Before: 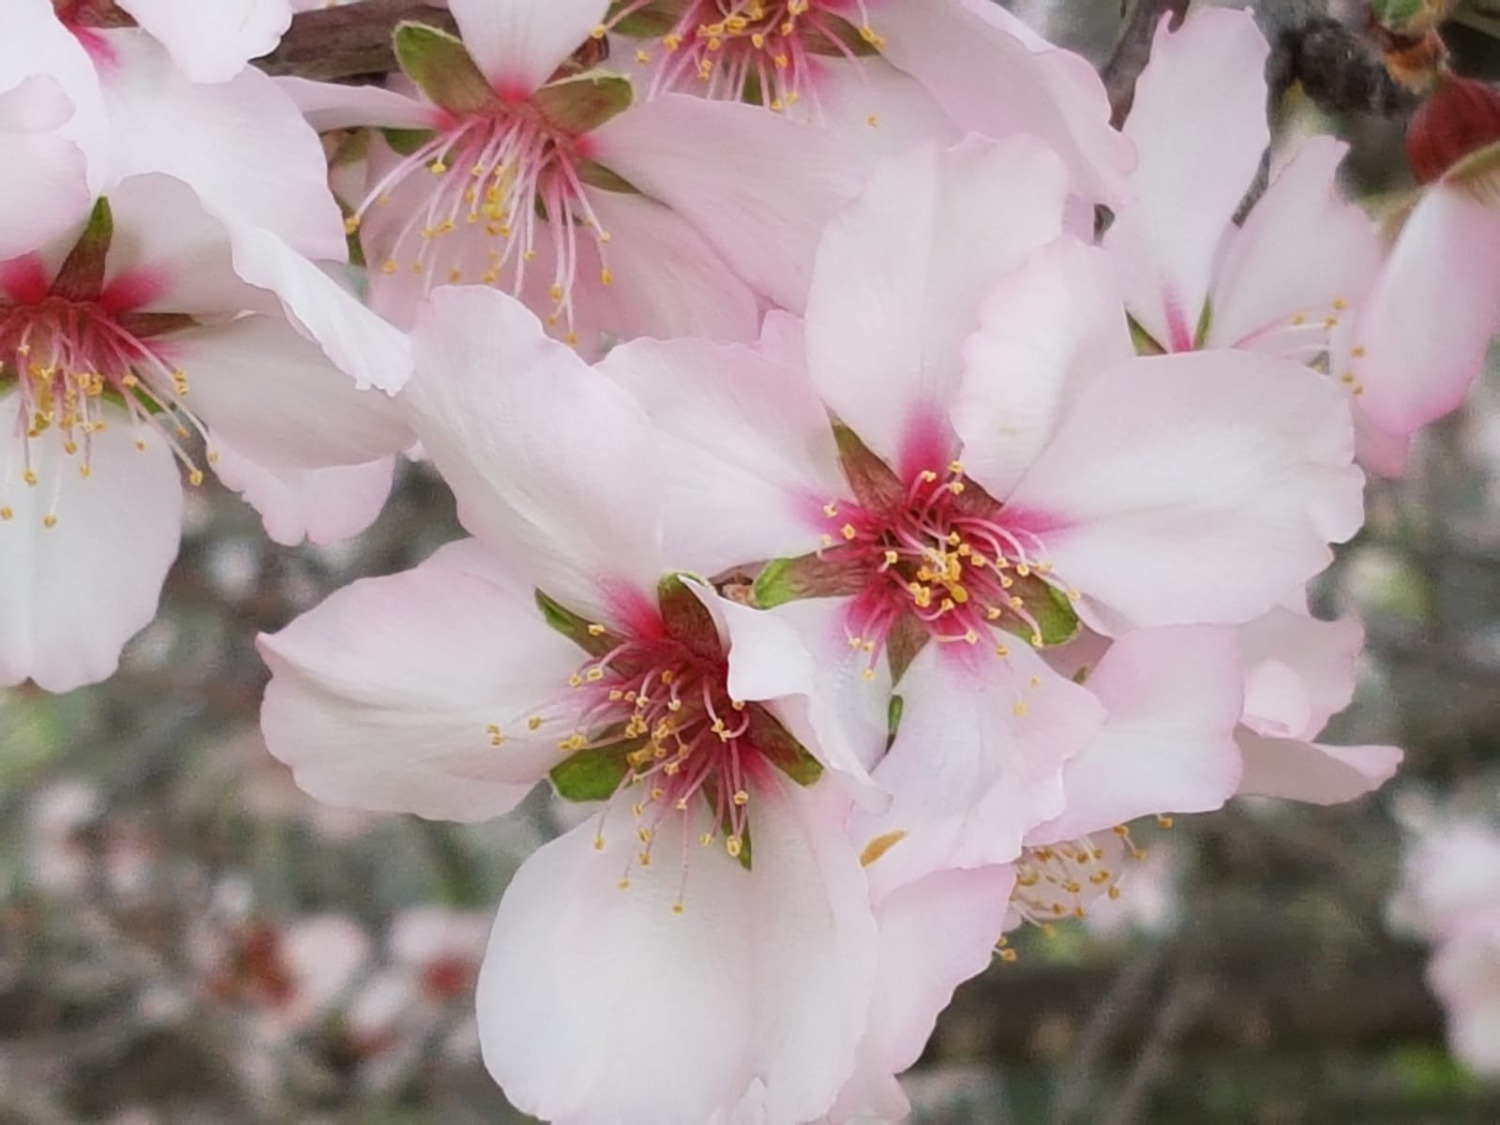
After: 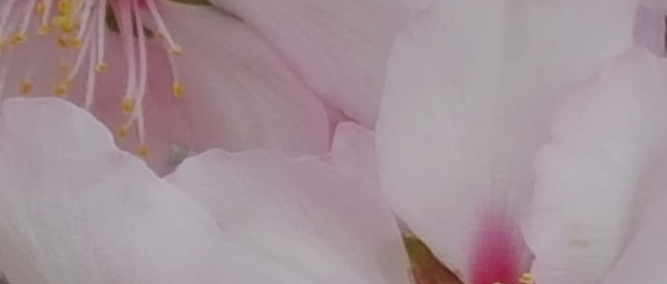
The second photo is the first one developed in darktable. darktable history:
crop: left 28.645%, top 16.796%, right 26.849%, bottom 57.875%
exposure: black level correction 0, exposure -0.785 EV, compensate exposure bias true, compensate highlight preservation false
